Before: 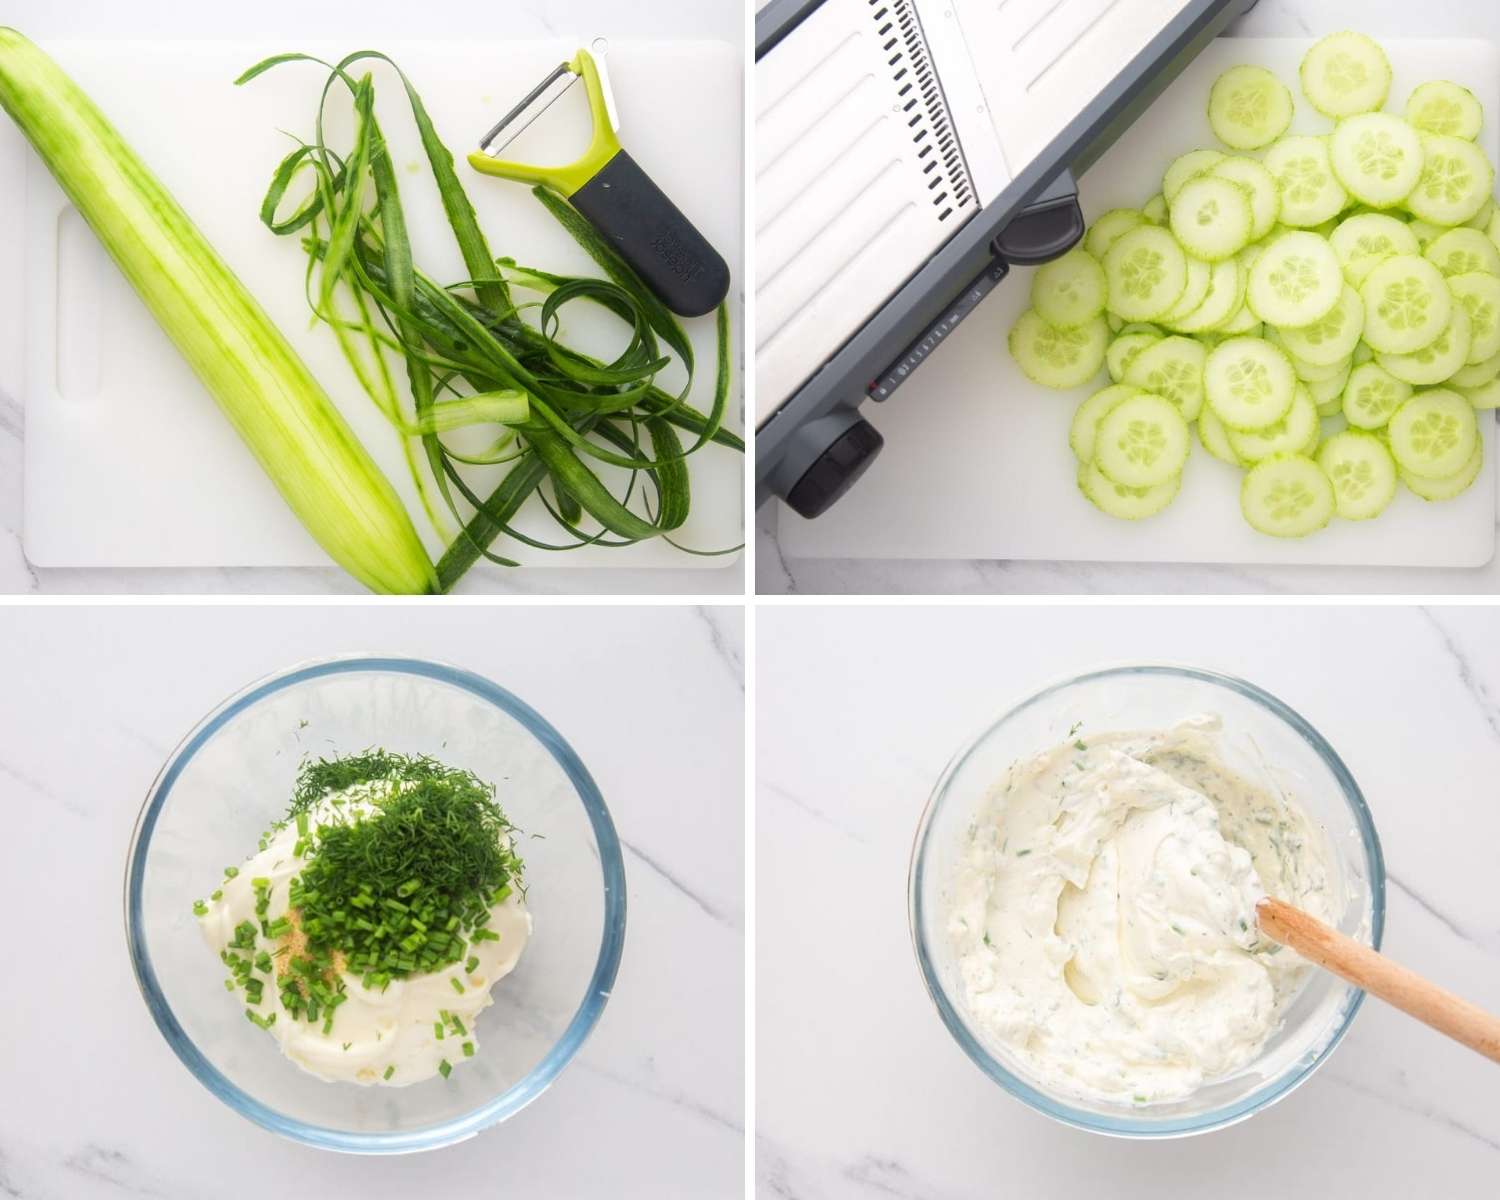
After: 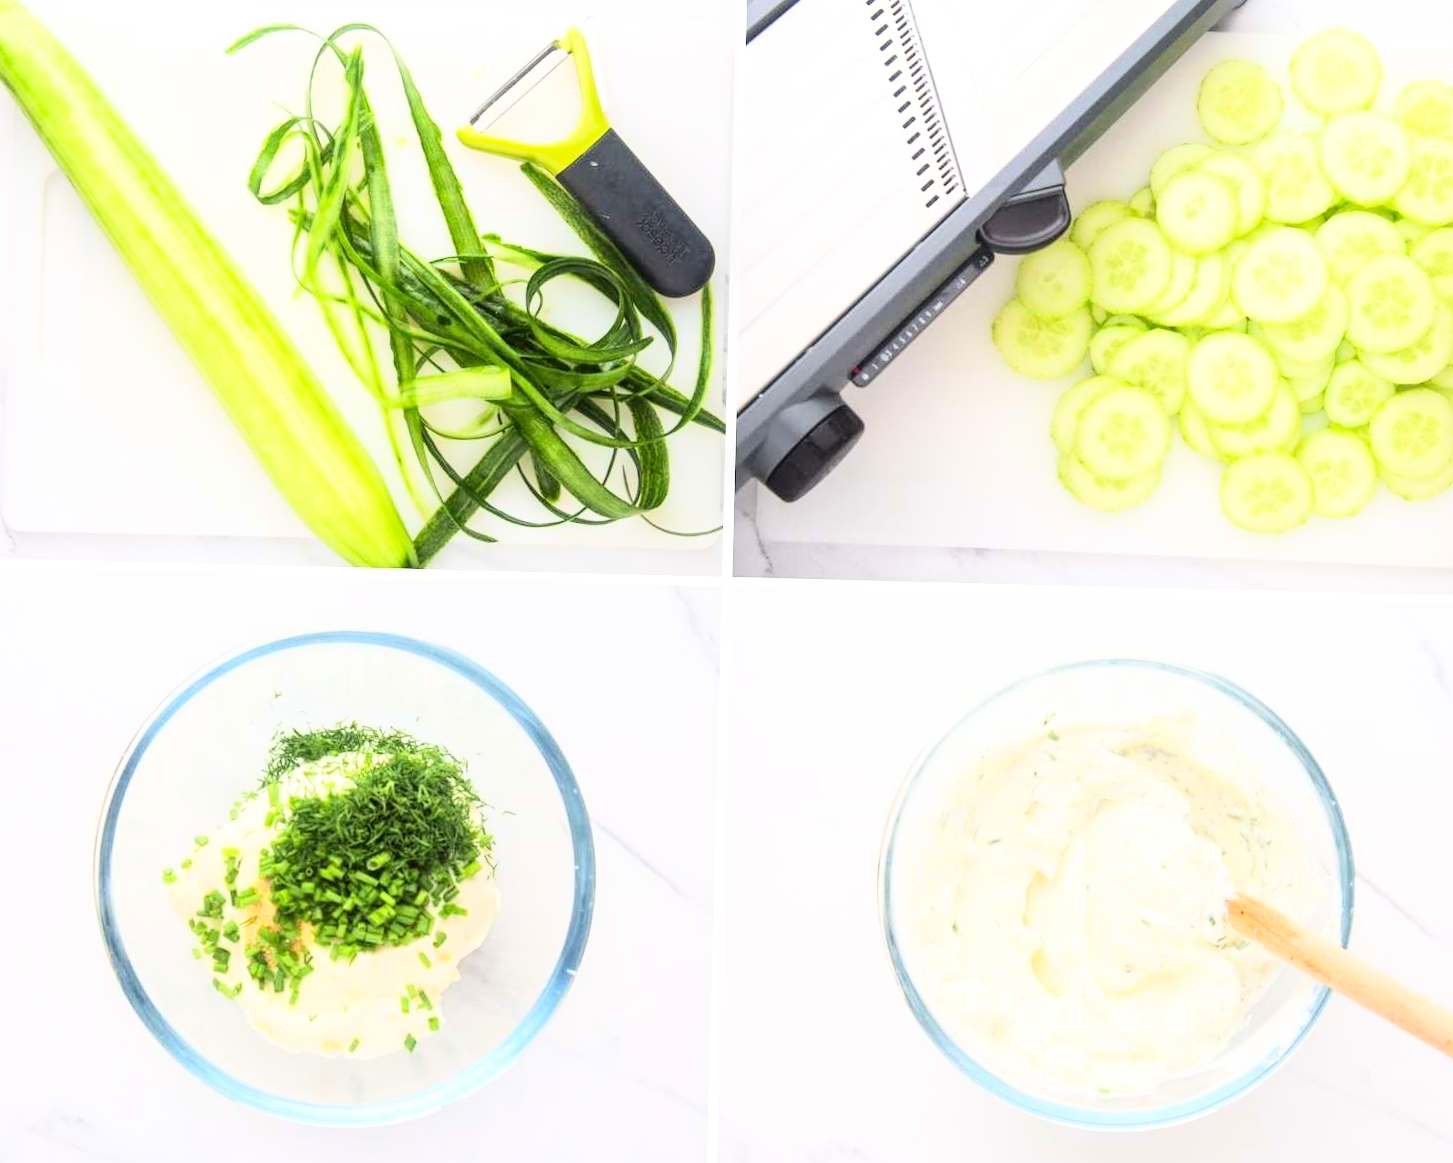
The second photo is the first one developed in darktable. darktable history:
local contrast: on, module defaults
color correction: highlights b* -0.007
crop and rotate: angle -1.47°
base curve: curves: ch0 [(0, 0) (0.018, 0.026) (0.143, 0.37) (0.33, 0.731) (0.458, 0.853) (0.735, 0.965) (0.905, 0.986) (1, 1)]
